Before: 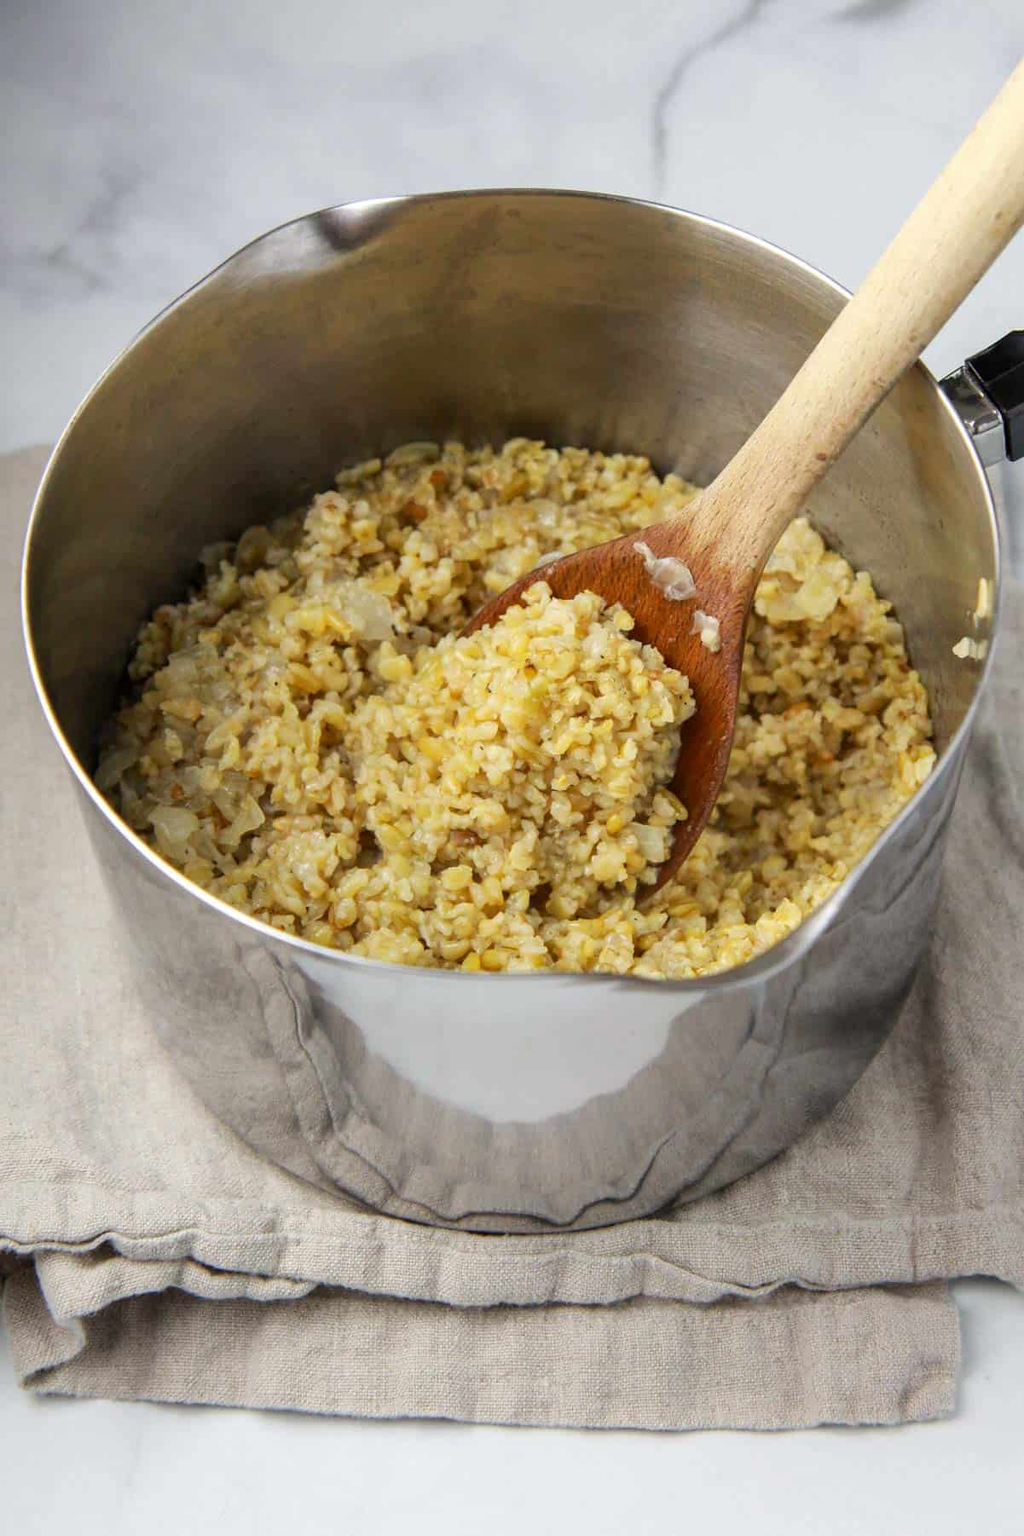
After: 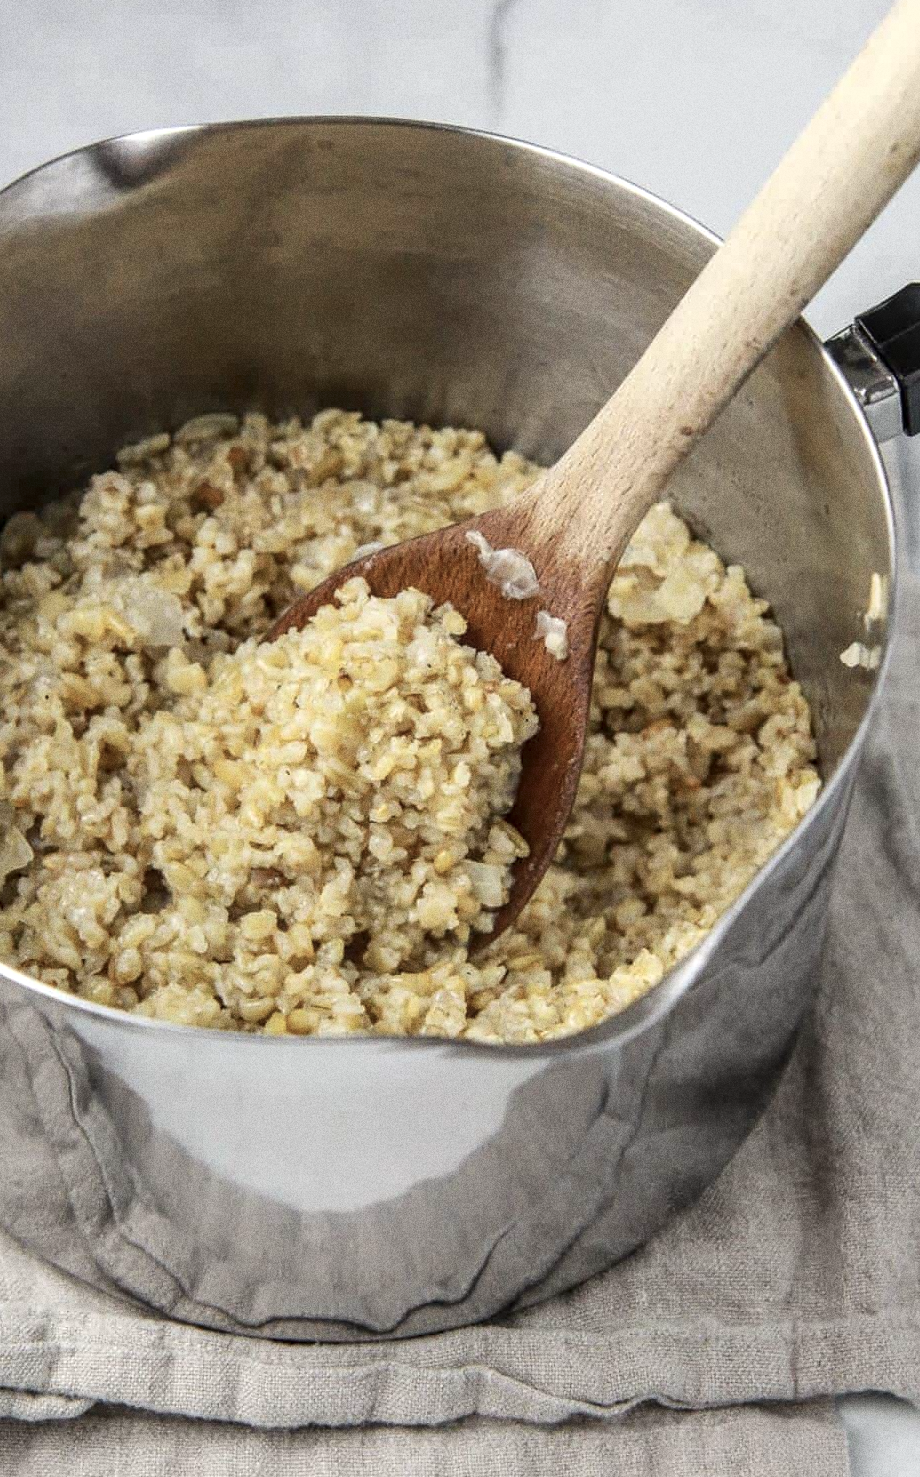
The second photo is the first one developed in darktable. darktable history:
crop: left 23.095%, top 5.827%, bottom 11.854%
local contrast: on, module defaults
grain: coarseness 11.82 ISO, strength 36.67%, mid-tones bias 74.17%
contrast brightness saturation: contrast 0.1, saturation -0.36
